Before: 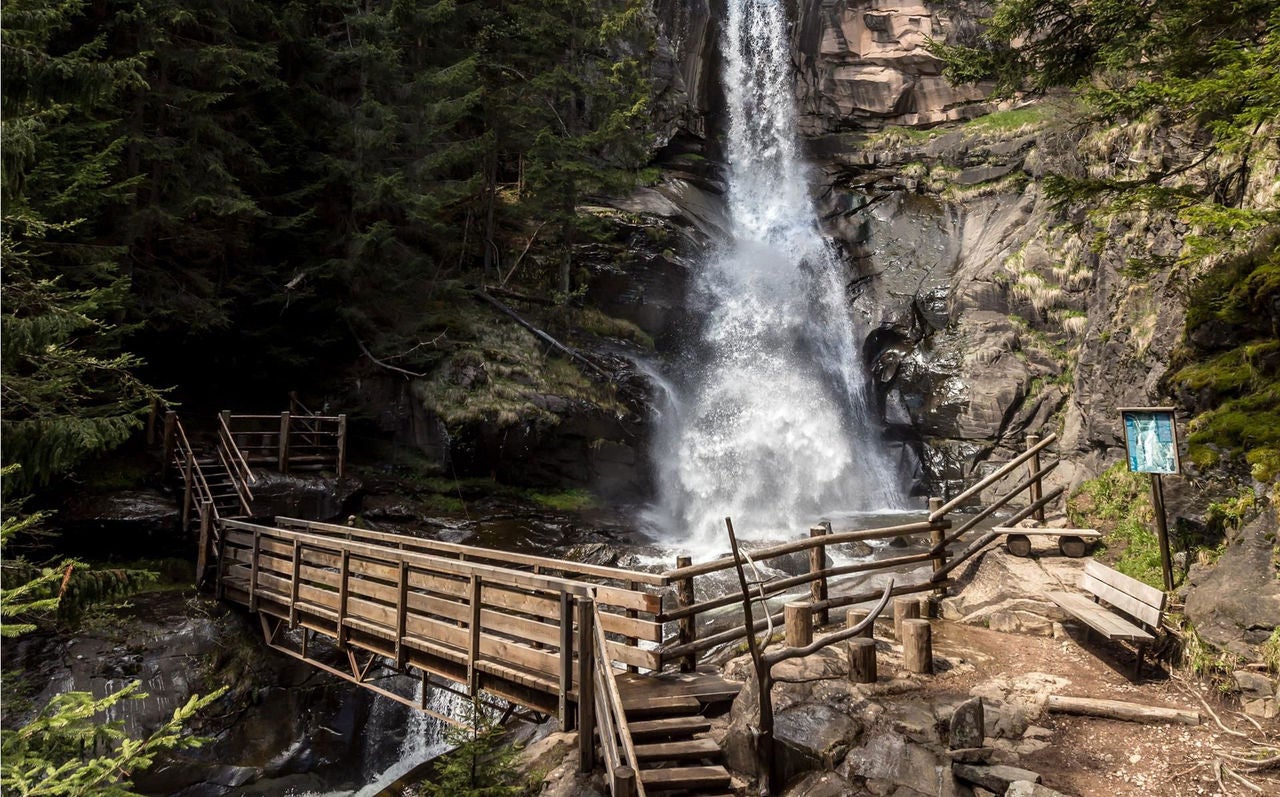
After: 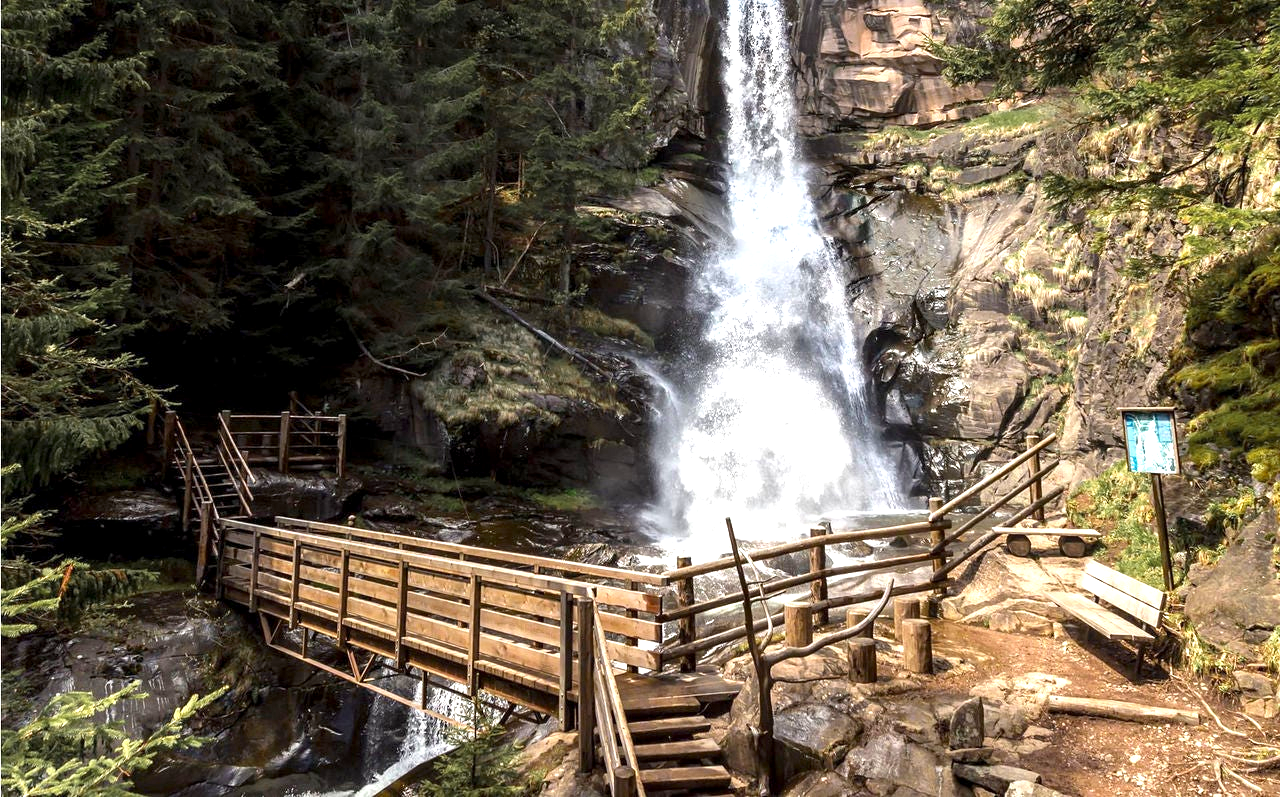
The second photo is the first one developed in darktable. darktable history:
color zones: curves: ch0 [(0.11, 0.396) (0.195, 0.36) (0.25, 0.5) (0.303, 0.412) (0.357, 0.544) (0.75, 0.5) (0.967, 0.328)]; ch1 [(0, 0.468) (0.112, 0.512) (0.202, 0.6) (0.25, 0.5) (0.307, 0.352) (0.357, 0.544) (0.75, 0.5) (0.963, 0.524)]
exposure: black level correction 0.001, exposure 1.129 EV, compensate exposure bias true, compensate highlight preservation false
